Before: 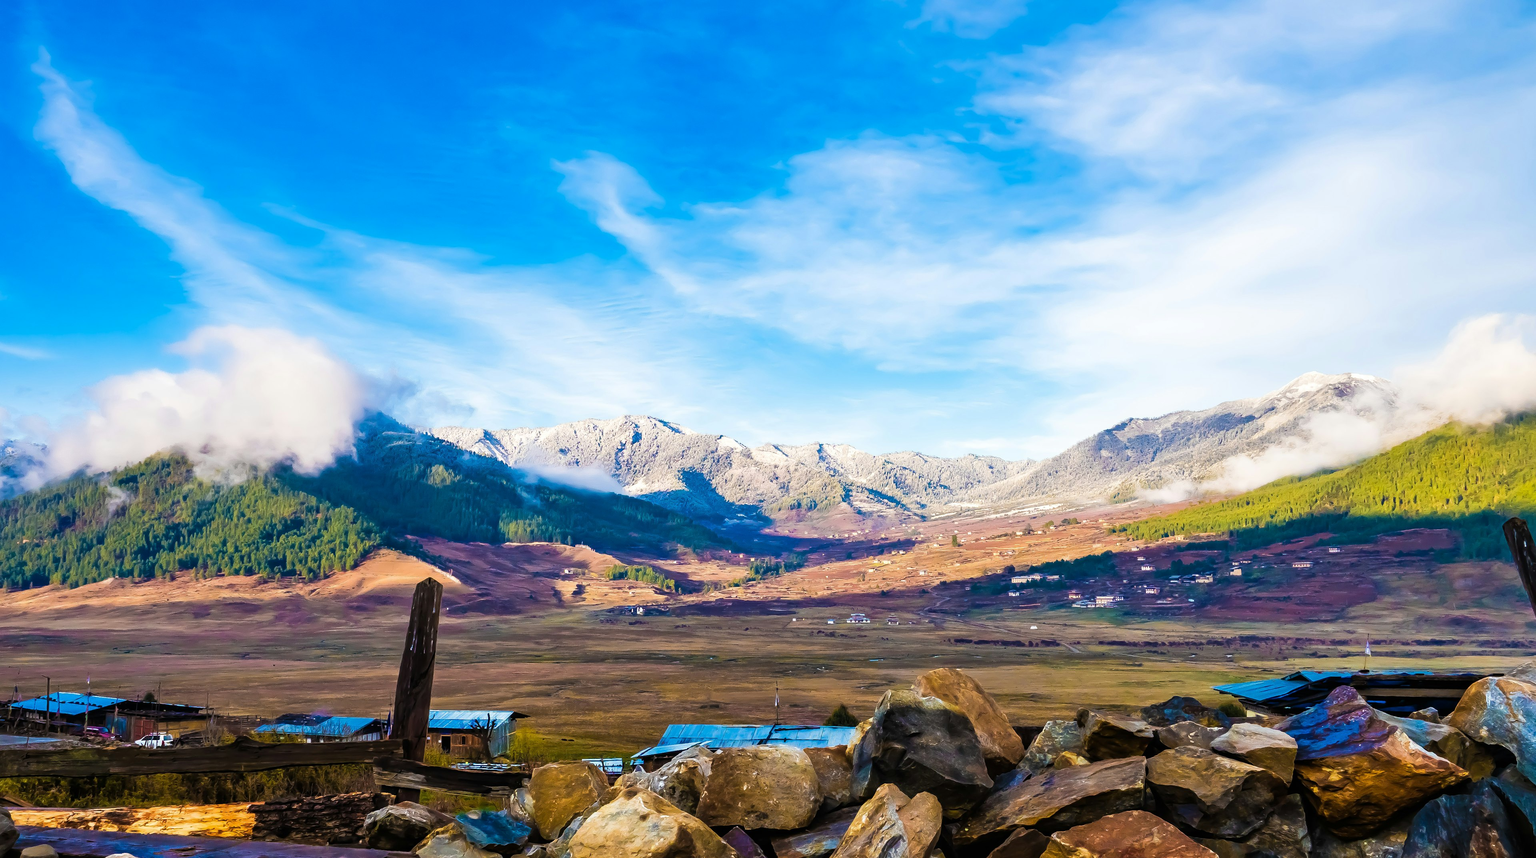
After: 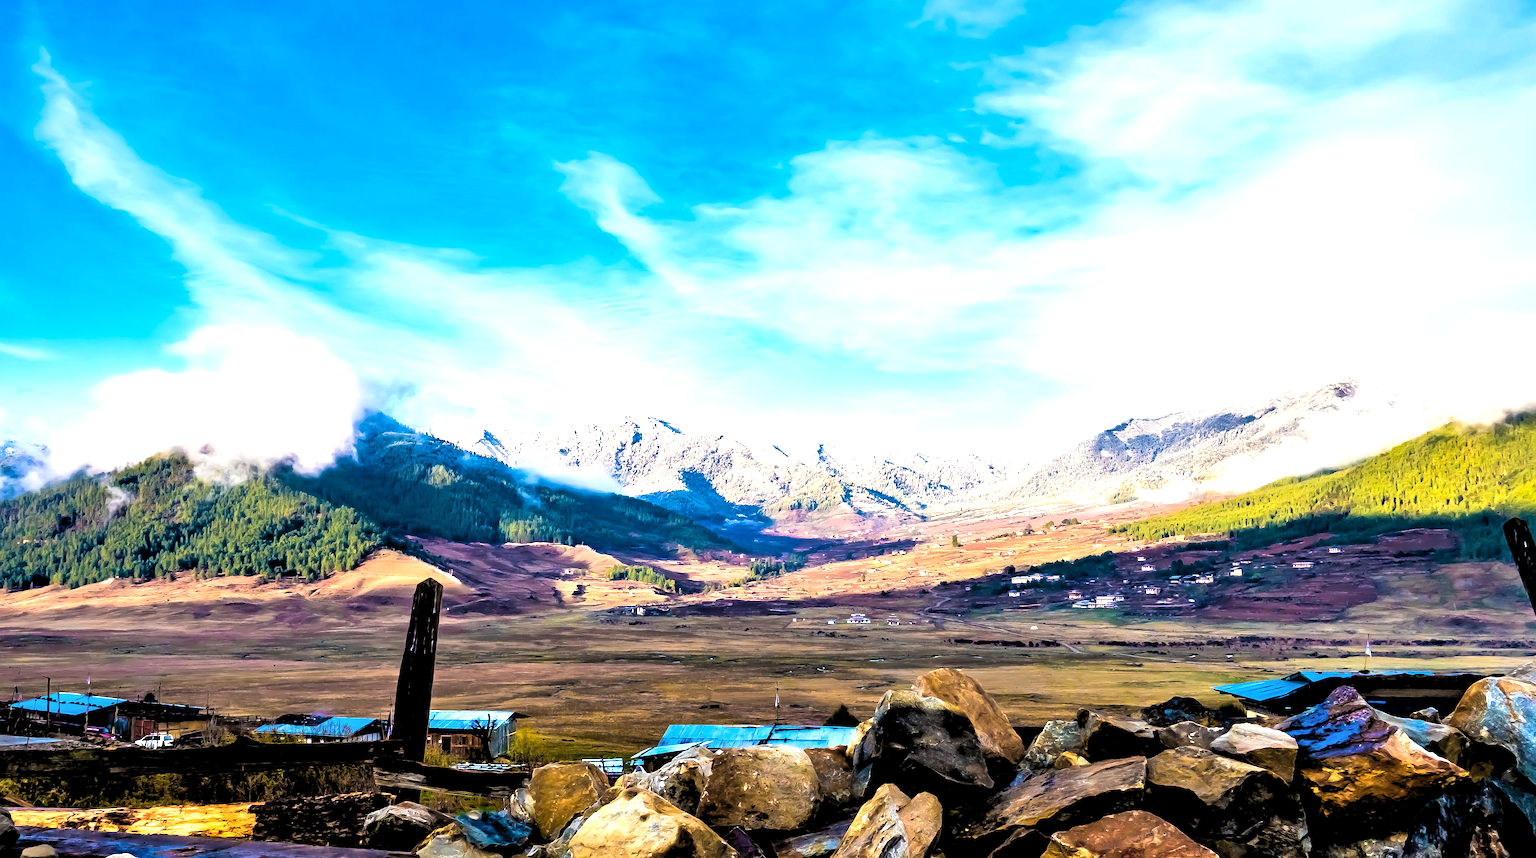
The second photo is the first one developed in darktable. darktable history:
tone equalizer: -8 EV -0.75 EV, -7 EV -0.7 EV, -6 EV -0.6 EV, -5 EV -0.4 EV, -3 EV 0.4 EV, -2 EV 0.6 EV, -1 EV 0.7 EV, +0 EV 0.75 EV, edges refinement/feathering 500, mask exposure compensation -1.57 EV, preserve details no
shadows and highlights: shadows 37.27, highlights -28.18, soften with gaussian
rgb levels: levels [[0.013, 0.434, 0.89], [0, 0.5, 1], [0, 0.5, 1]]
